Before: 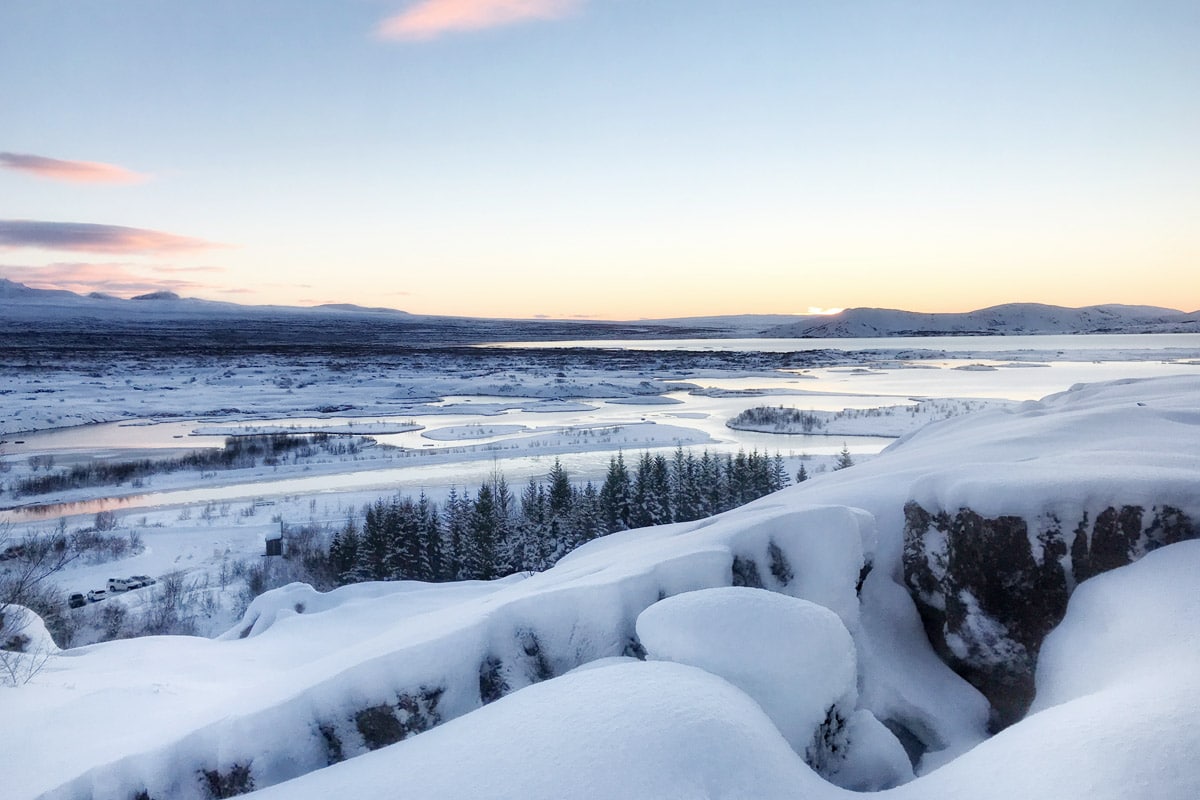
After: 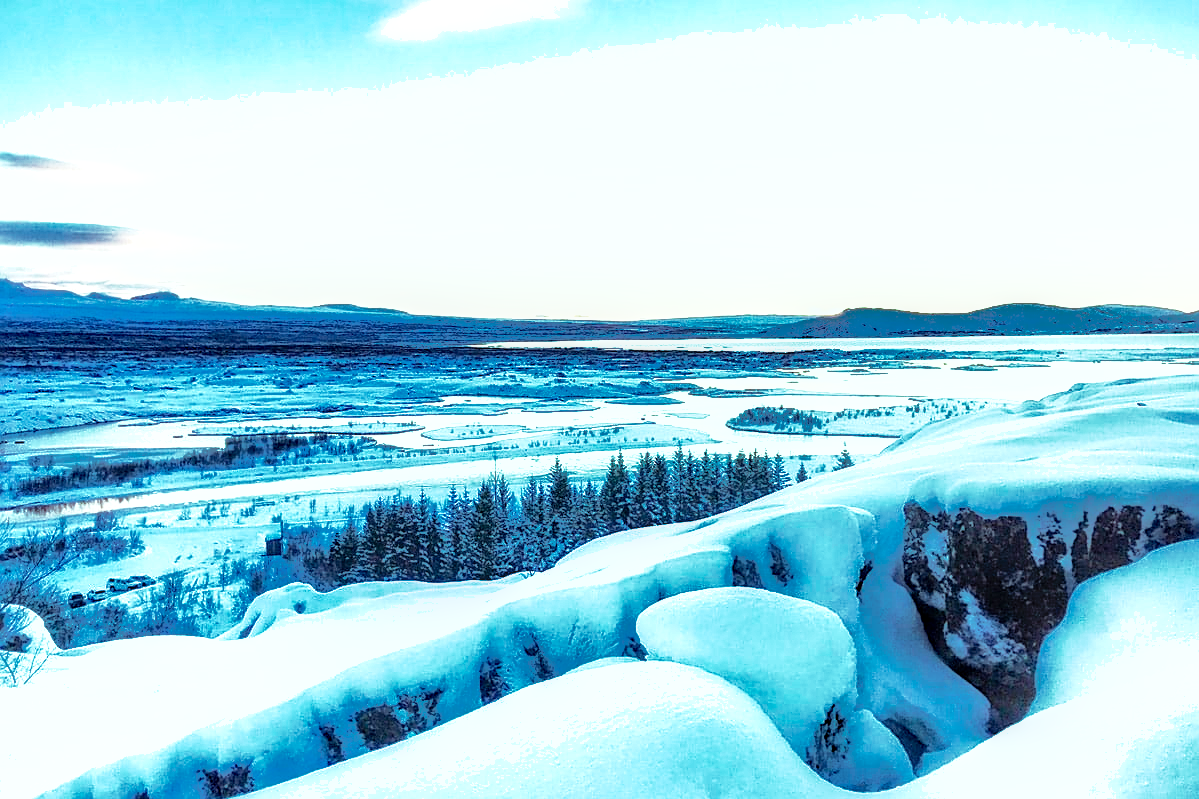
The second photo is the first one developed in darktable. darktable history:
tone curve: curves: ch0 [(0, 0) (0.003, 0.001) (0.011, 0.005) (0.025, 0.011) (0.044, 0.02) (0.069, 0.031) (0.1, 0.045) (0.136, 0.078) (0.177, 0.124) (0.224, 0.18) (0.277, 0.245) (0.335, 0.315) (0.399, 0.393) (0.468, 0.477) (0.543, 0.569) (0.623, 0.666) (0.709, 0.771) (0.801, 0.871) (0.898, 0.965) (1, 1)], preserve colors none
sharpen: amount 0.479
exposure: black level correction 0, exposure 0.698 EV, compensate exposure bias true, compensate highlight preservation false
color balance rgb: highlights gain › chroma 5.349%, highlights gain › hue 194.82°, linear chroma grading › global chroma 15.425%, perceptual saturation grading › global saturation 0.911%, global vibrance 20%
crop and rotate: left 0.068%, bottom 0.005%
shadows and highlights: shadows 39.83, highlights -59.76
local contrast: highlights 34%, detail 135%
